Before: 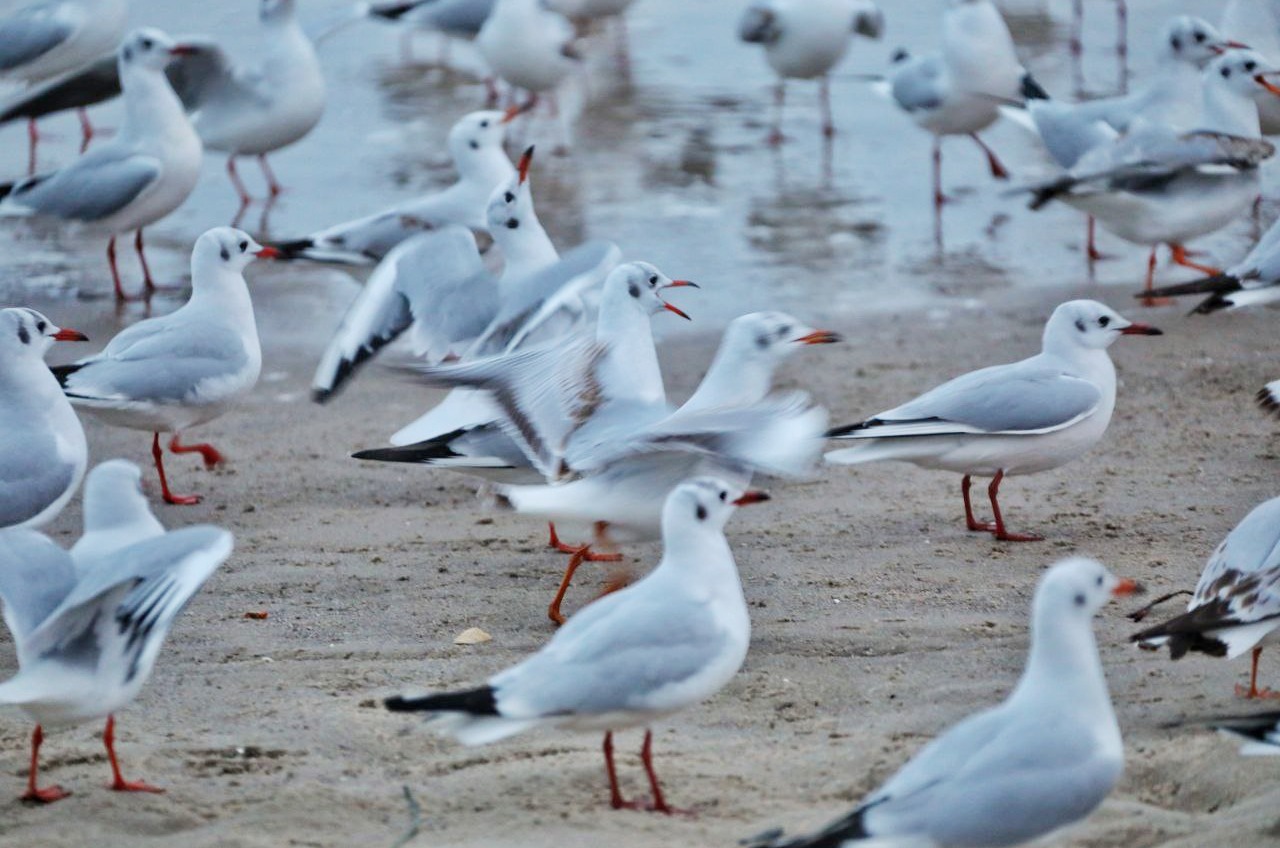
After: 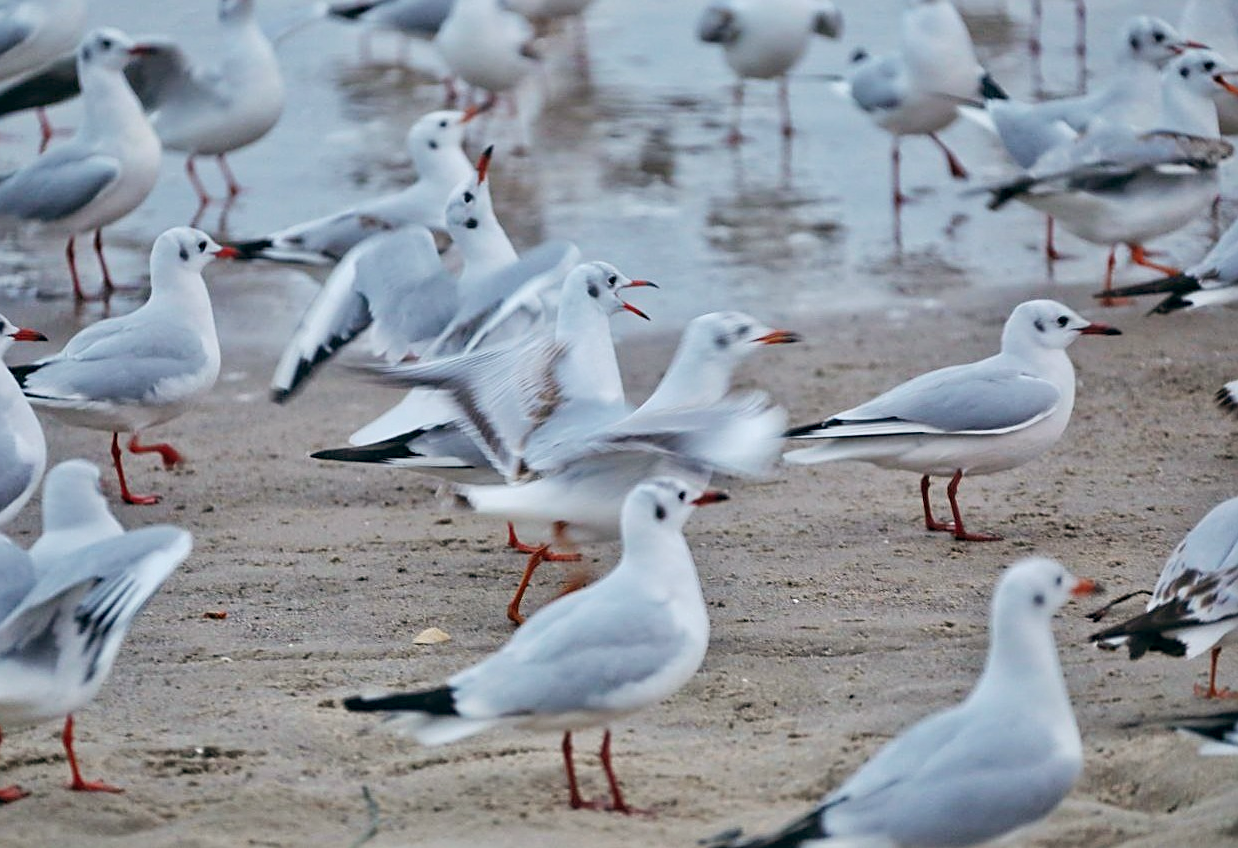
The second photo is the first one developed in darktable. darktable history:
crop and rotate: left 3.238%
sharpen: on, module defaults
color balance: lift [1, 0.998, 1.001, 1.002], gamma [1, 1.02, 1, 0.98], gain [1, 1.02, 1.003, 0.98]
